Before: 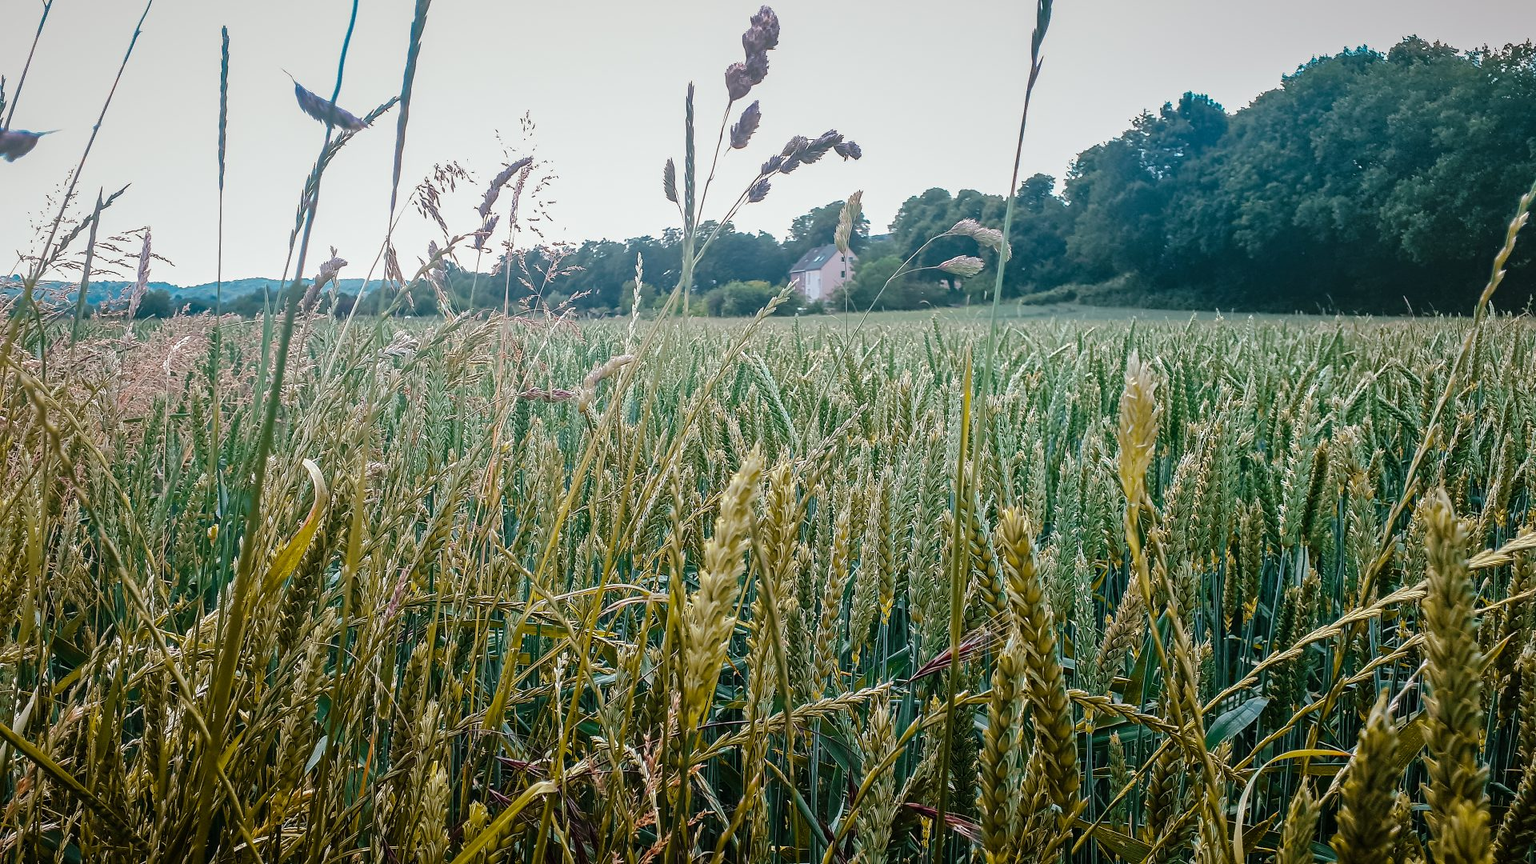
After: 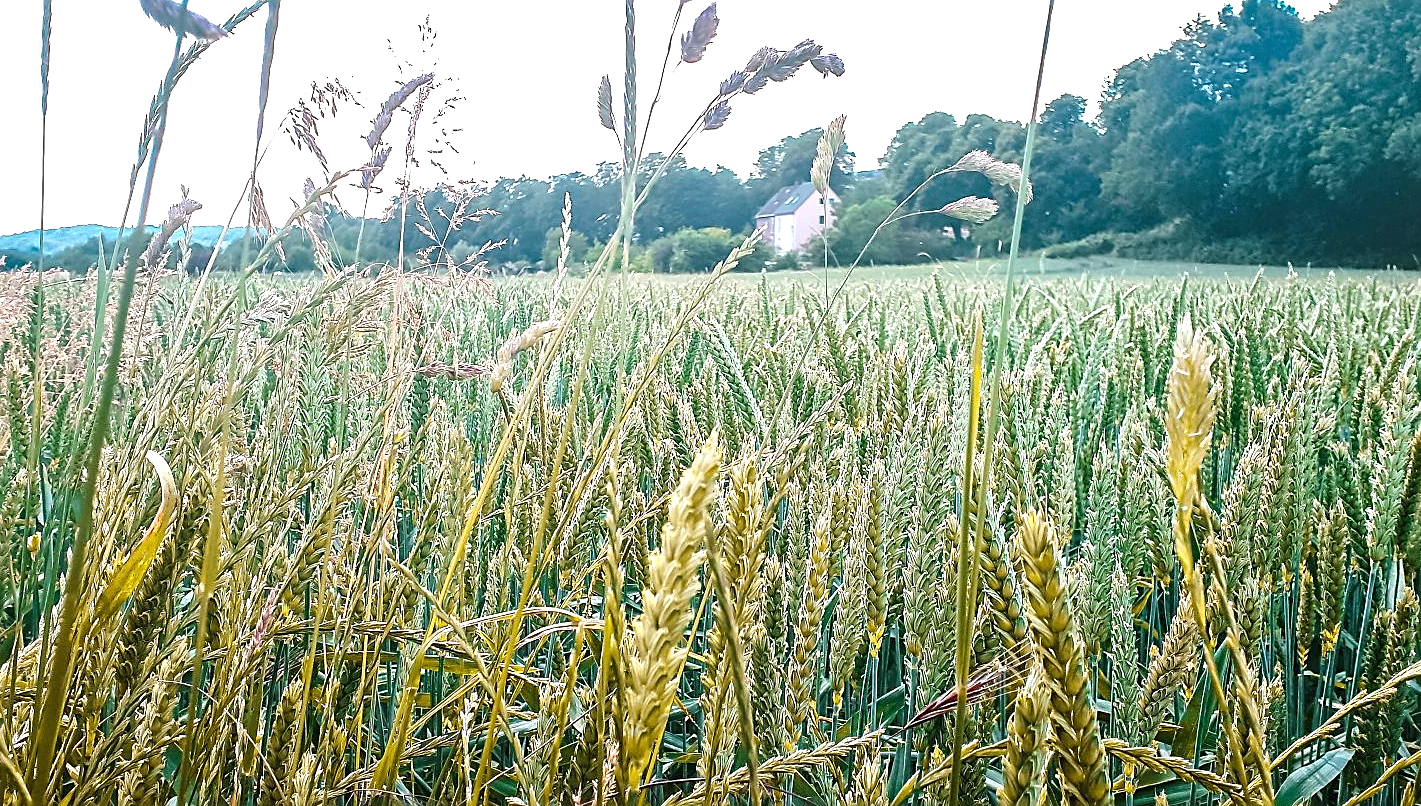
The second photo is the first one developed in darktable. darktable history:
crop and rotate: left 12.106%, top 11.43%, right 13.845%, bottom 13.854%
exposure: black level correction 0, exposure 1 EV, compensate highlight preservation false
sharpen: on, module defaults
